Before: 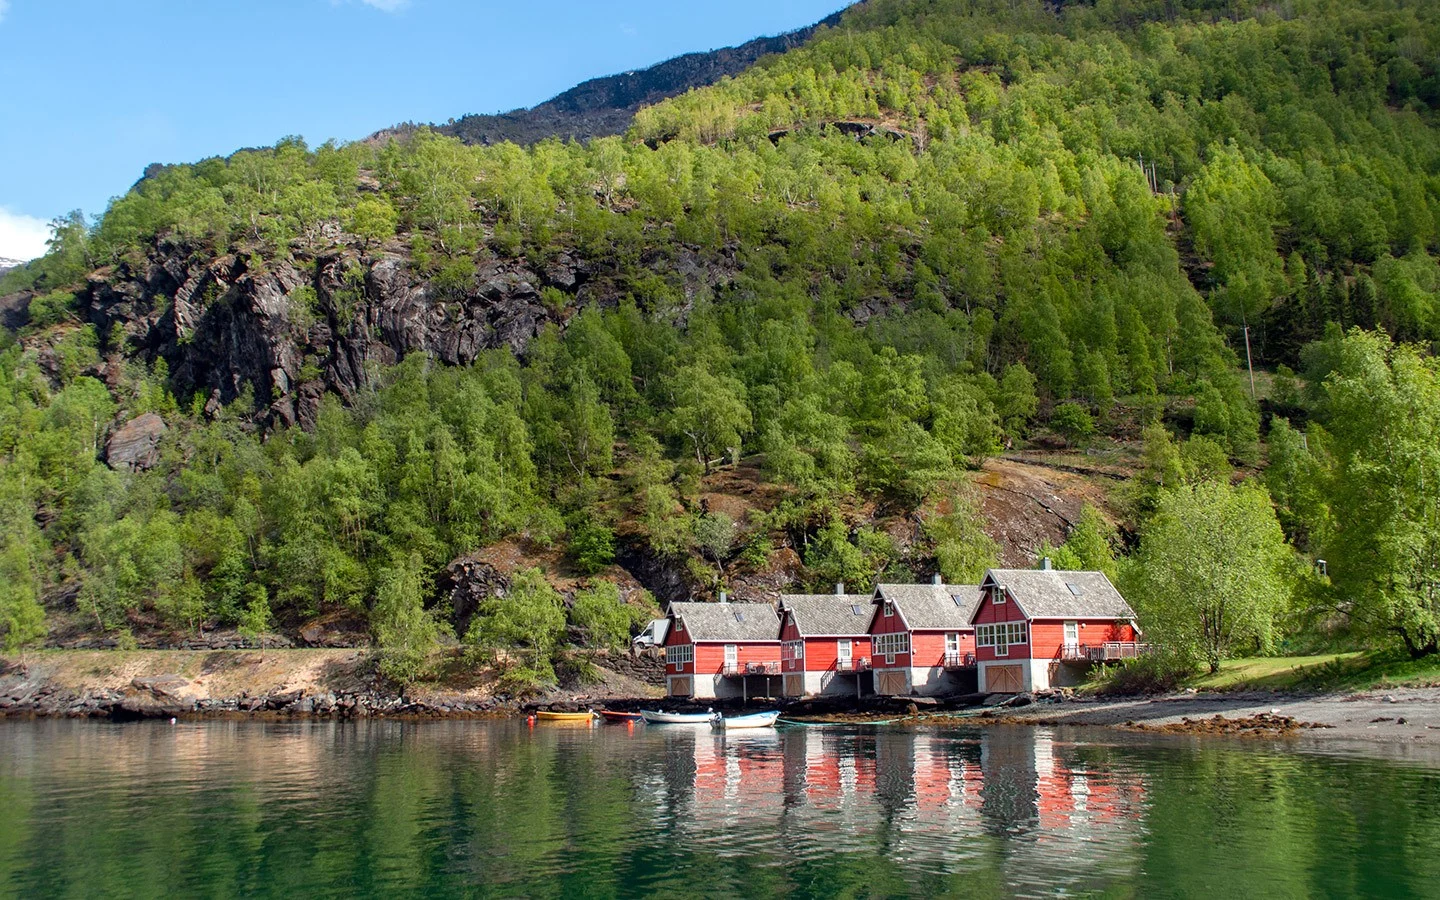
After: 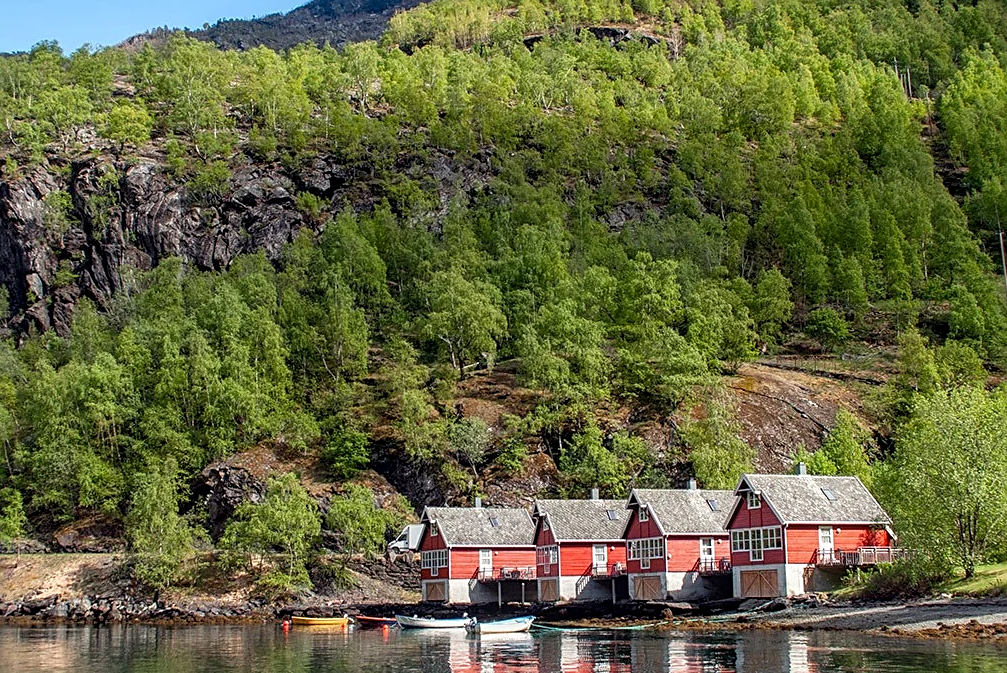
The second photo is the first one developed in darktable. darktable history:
crop and rotate: left 17.046%, top 10.659%, right 12.989%, bottom 14.553%
local contrast: on, module defaults
sharpen: on, module defaults
